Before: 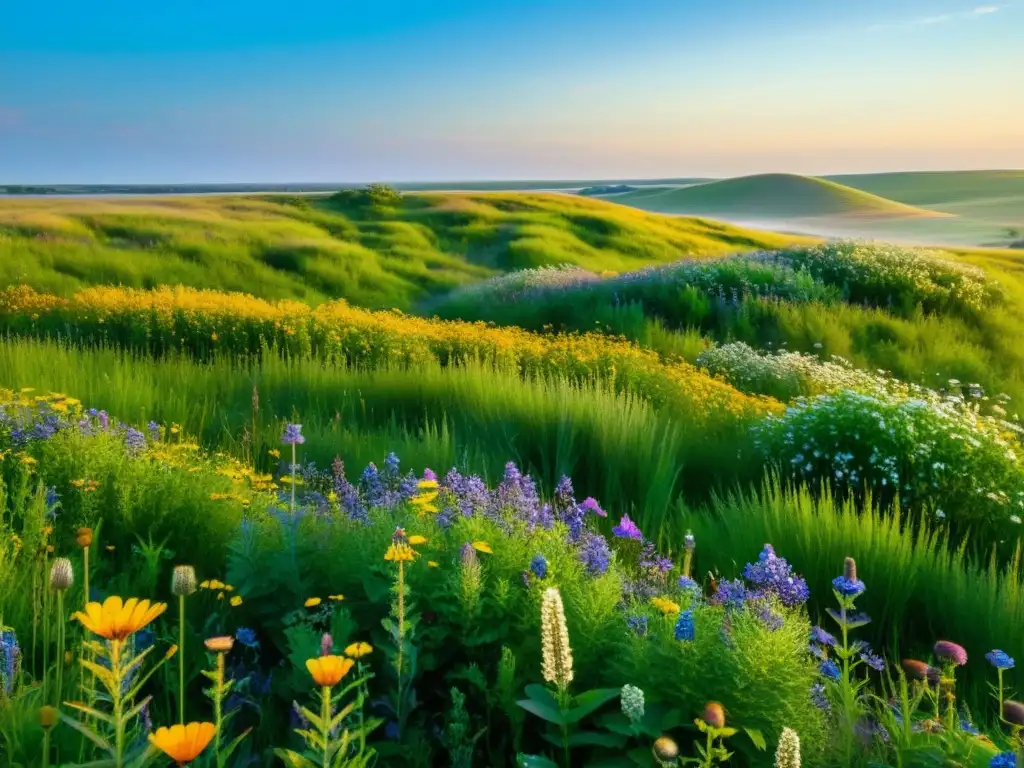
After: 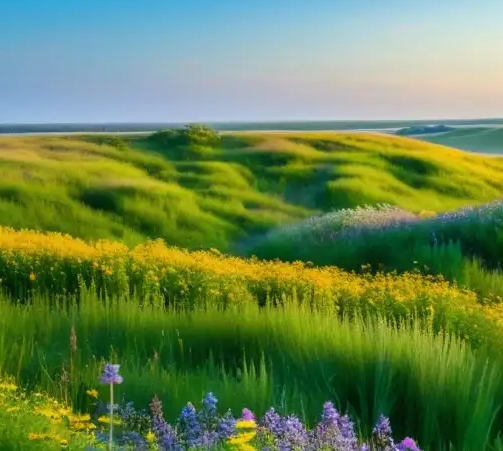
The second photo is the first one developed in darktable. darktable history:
crop: left 17.777%, top 7.916%, right 33.034%, bottom 32.593%
